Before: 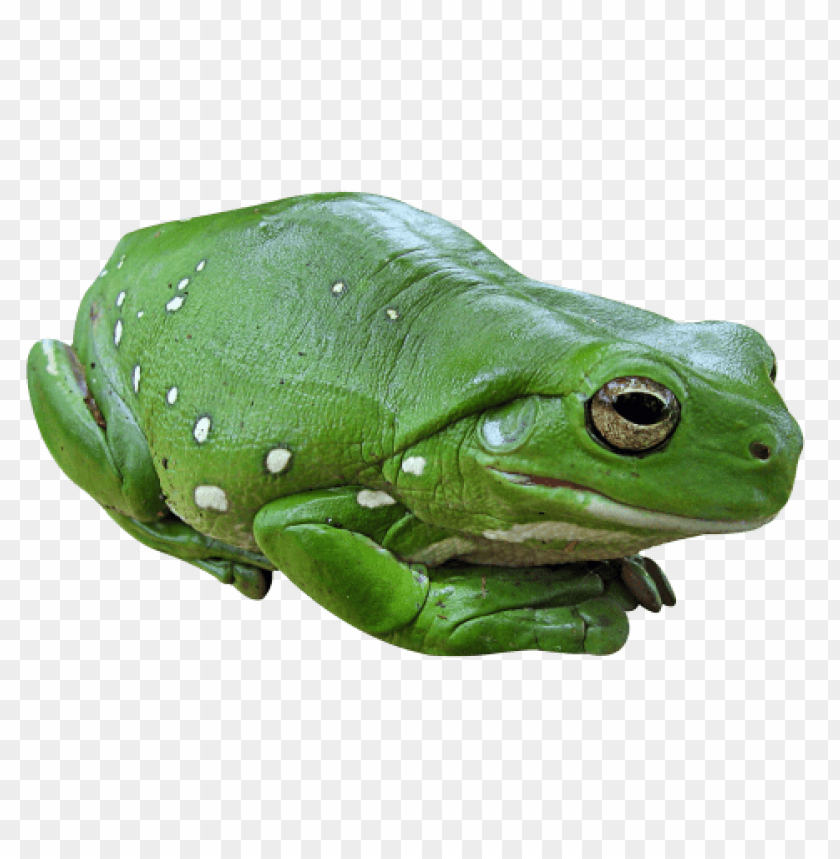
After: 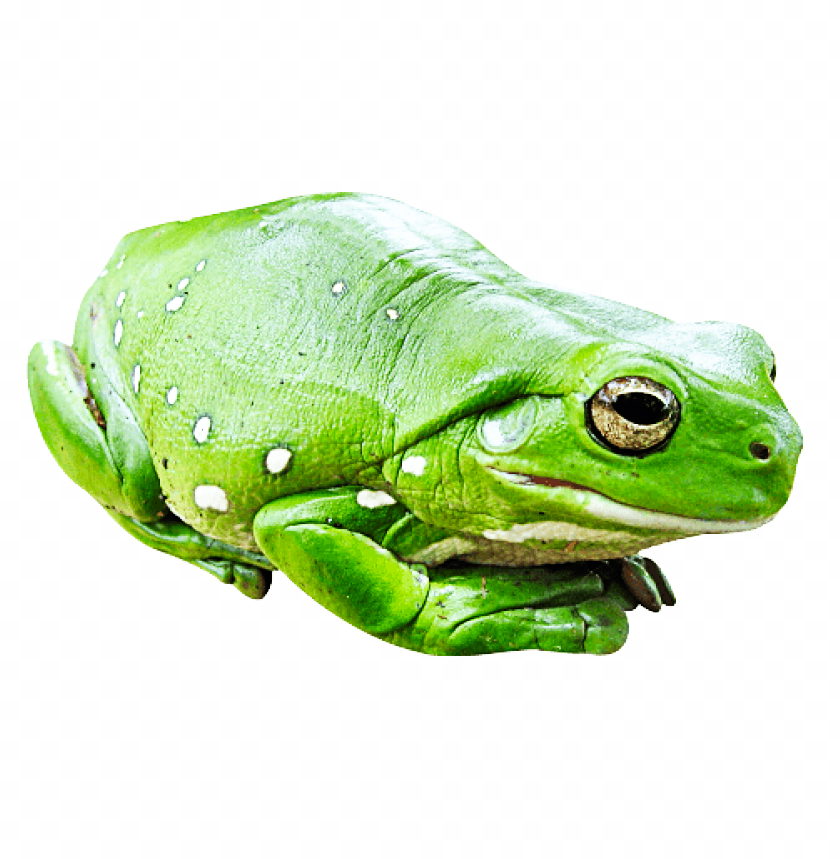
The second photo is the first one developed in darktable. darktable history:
base curve: curves: ch0 [(0, 0) (0.007, 0.004) (0.027, 0.03) (0.046, 0.07) (0.207, 0.54) (0.442, 0.872) (0.673, 0.972) (1, 1)], preserve colors none
sharpen: amount 0.214
